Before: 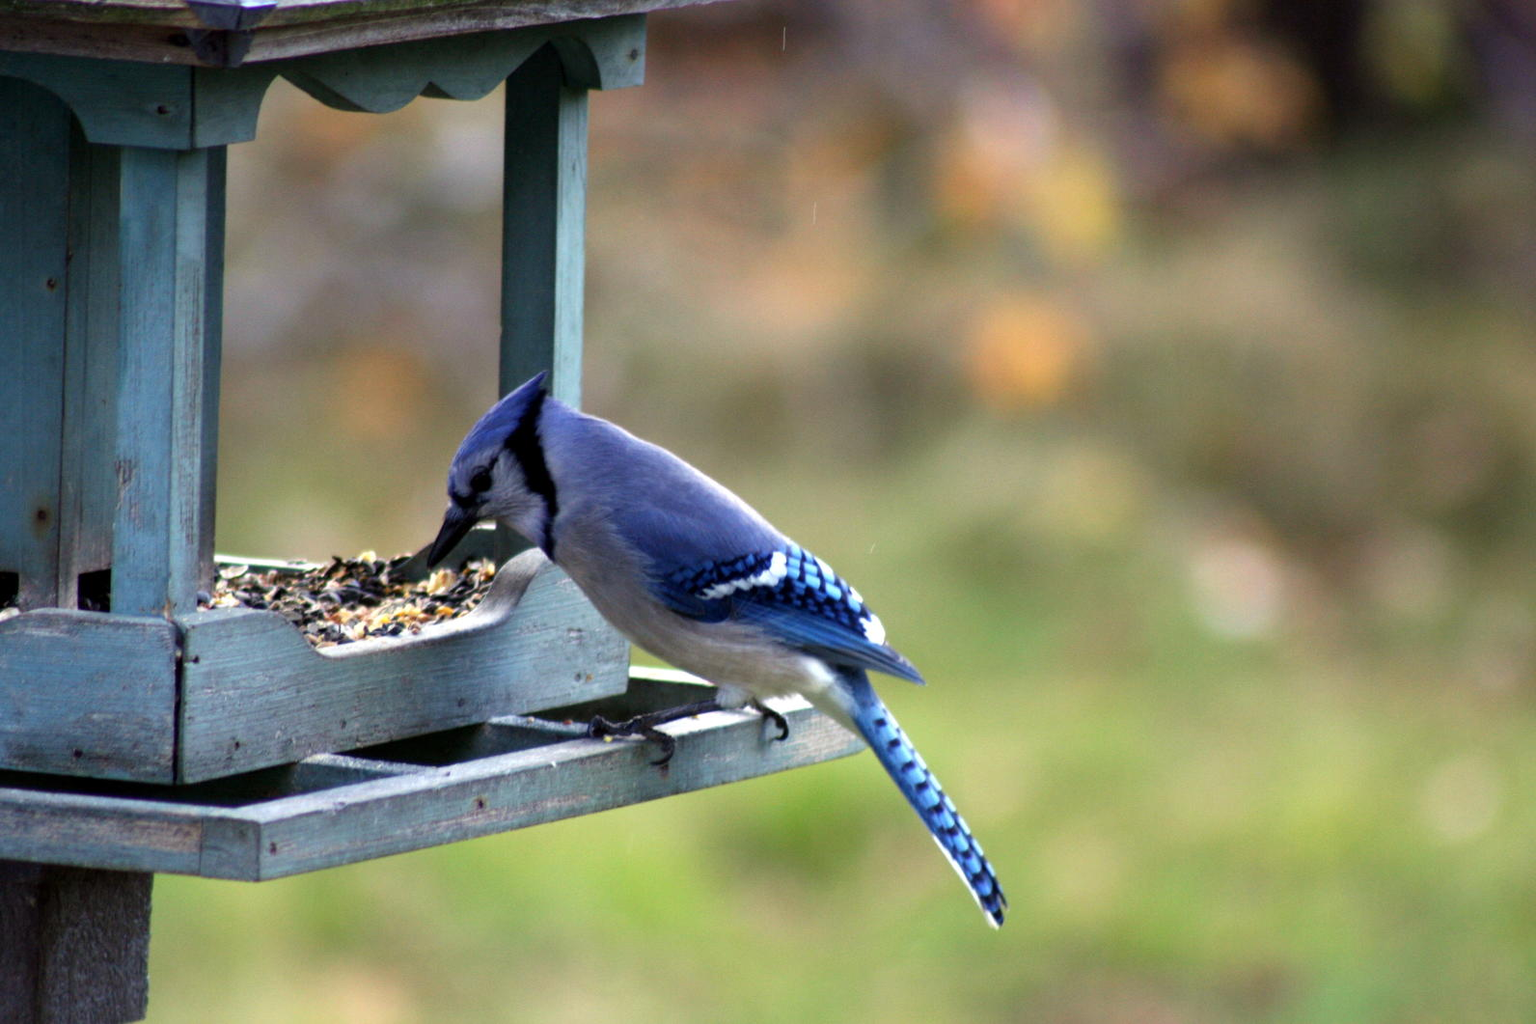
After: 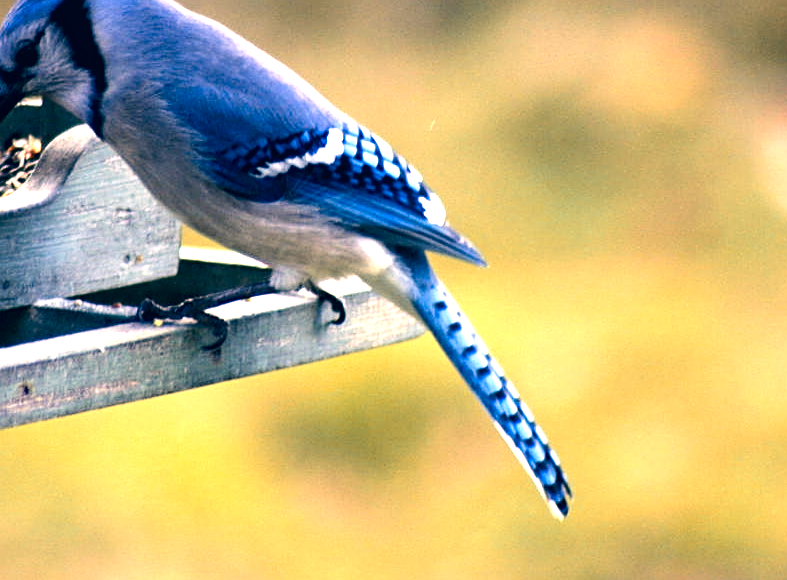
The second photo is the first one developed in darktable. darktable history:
local contrast: highlights 100%, shadows 100%, detail 120%, midtone range 0.2
rgb curve: mode RGB, independent channels
crop: left 29.672%, top 41.786%, right 20.851%, bottom 3.487%
exposure: exposure 0.207 EV, compensate highlight preservation false
color correction: highlights a* 10.32, highlights b* 14.66, shadows a* -9.59, shadows b* -15.02
tone equalizer: -8 EV -0.75 EV, -7 EV -0.7 EV, -6 EV -0.6 EV, -5 EV -0.4 EV, -3 EV 0.4 EV, -2 EV 0.6 EV, -1 EV 0.7 EV, +0 EV 0.75 EV, edges refinement/feathering 500, mask exposure compensation -1.57 EV, preserve details no
sharpen: on, module defaults
color zones: curves: ch1 [(0.263, 0.53) (0.376, 0.287) (0.487, 0.512) (0.748, 0.547) (1, 0.513)]; ch2 [(0.262, 0.45) (0.751, 0.477)], mix 31.98%
